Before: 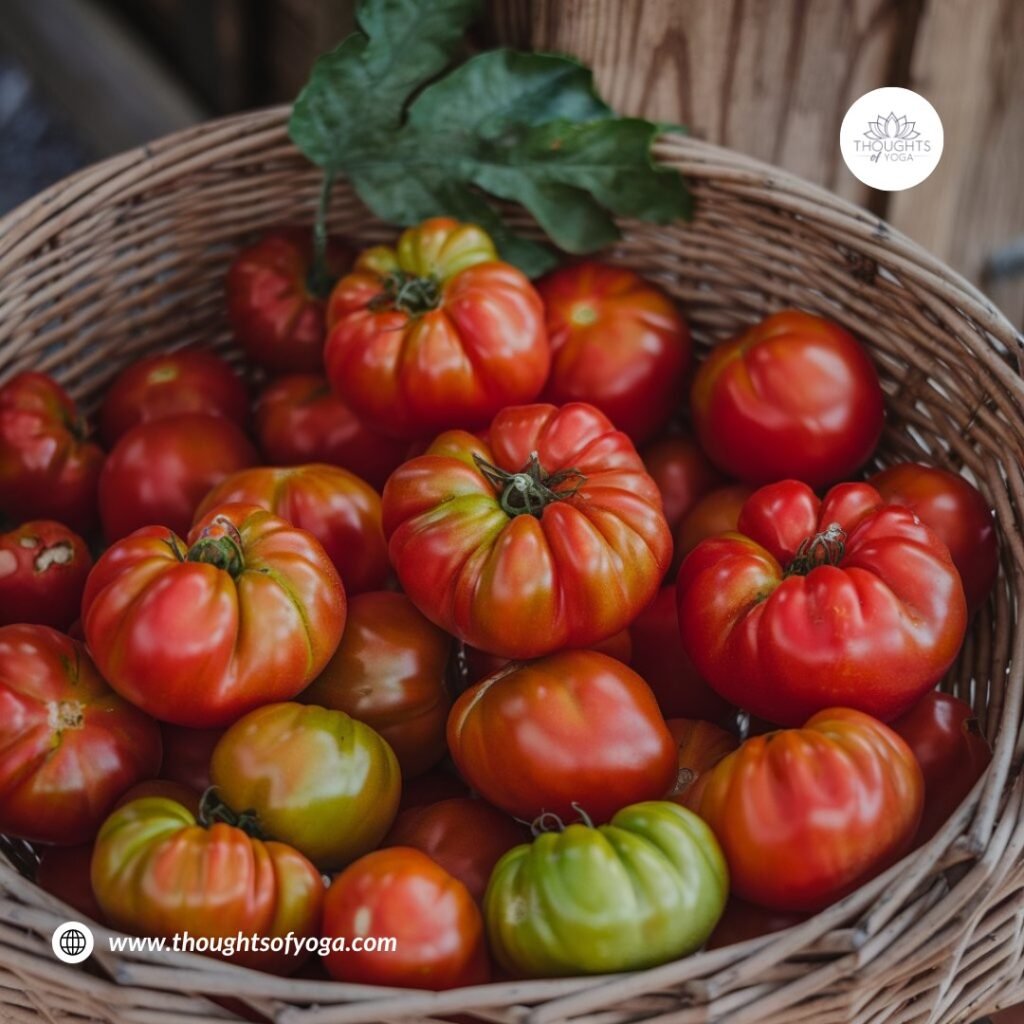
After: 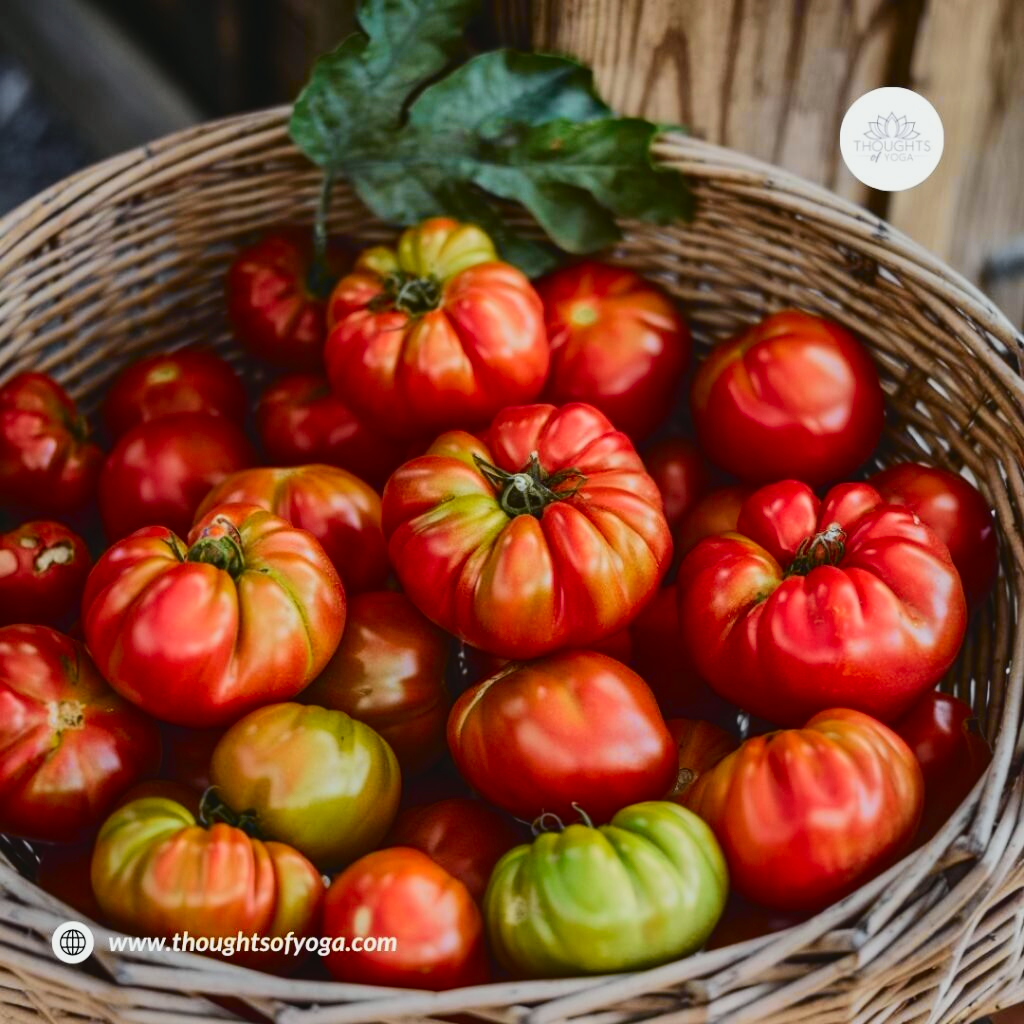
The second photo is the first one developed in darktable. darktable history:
tone curve: curves: ch0 [(0, 0.03) (0.113, 0.087) (0.207, 0.184) (0.515, 0.612) (0.712, 0.793) (1, 0.946)]; ch1 [(0, 0) (0.172, 0.123) (0.317, 0.279) (0.414, 0.382) (0.476, 0.479) (0.505, 0.498) (0.534, 0.534) (0.621, 0.65) (0.709, 0.764) (1, 1)]; ch2 [(0, 0) (0.411, 0.424) (0.505, 0.505) (0.521, 0.524) (0.537, 0.57) (0.65, 0.699) (1, 1)], color space Lab, independent channels, preserve colors none
